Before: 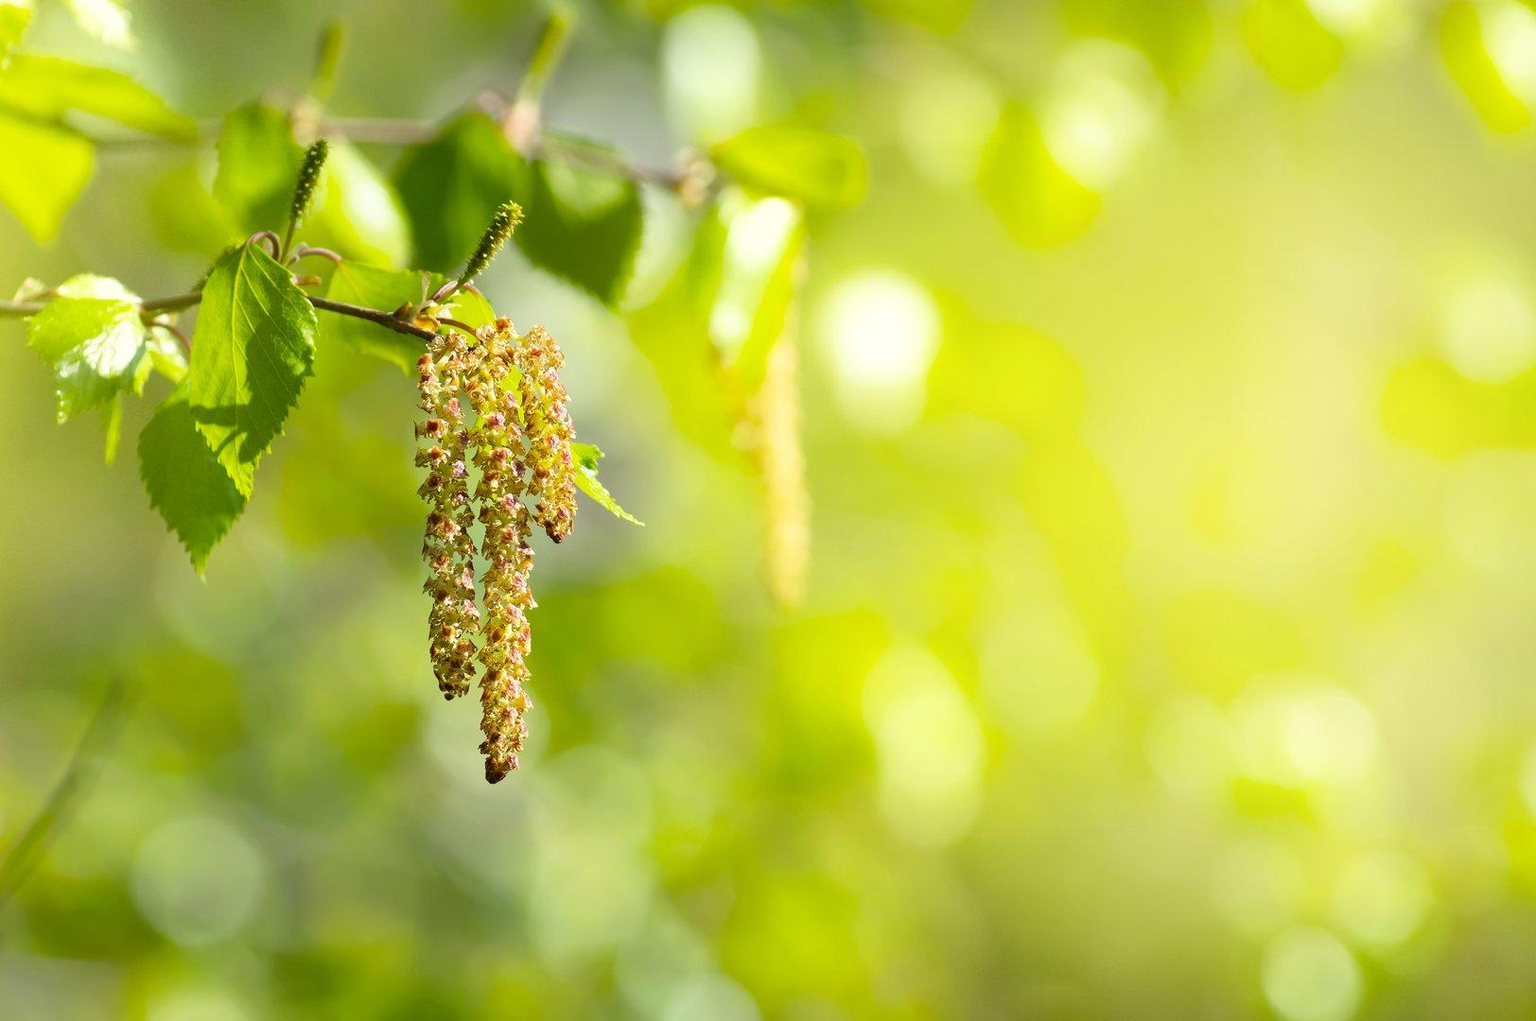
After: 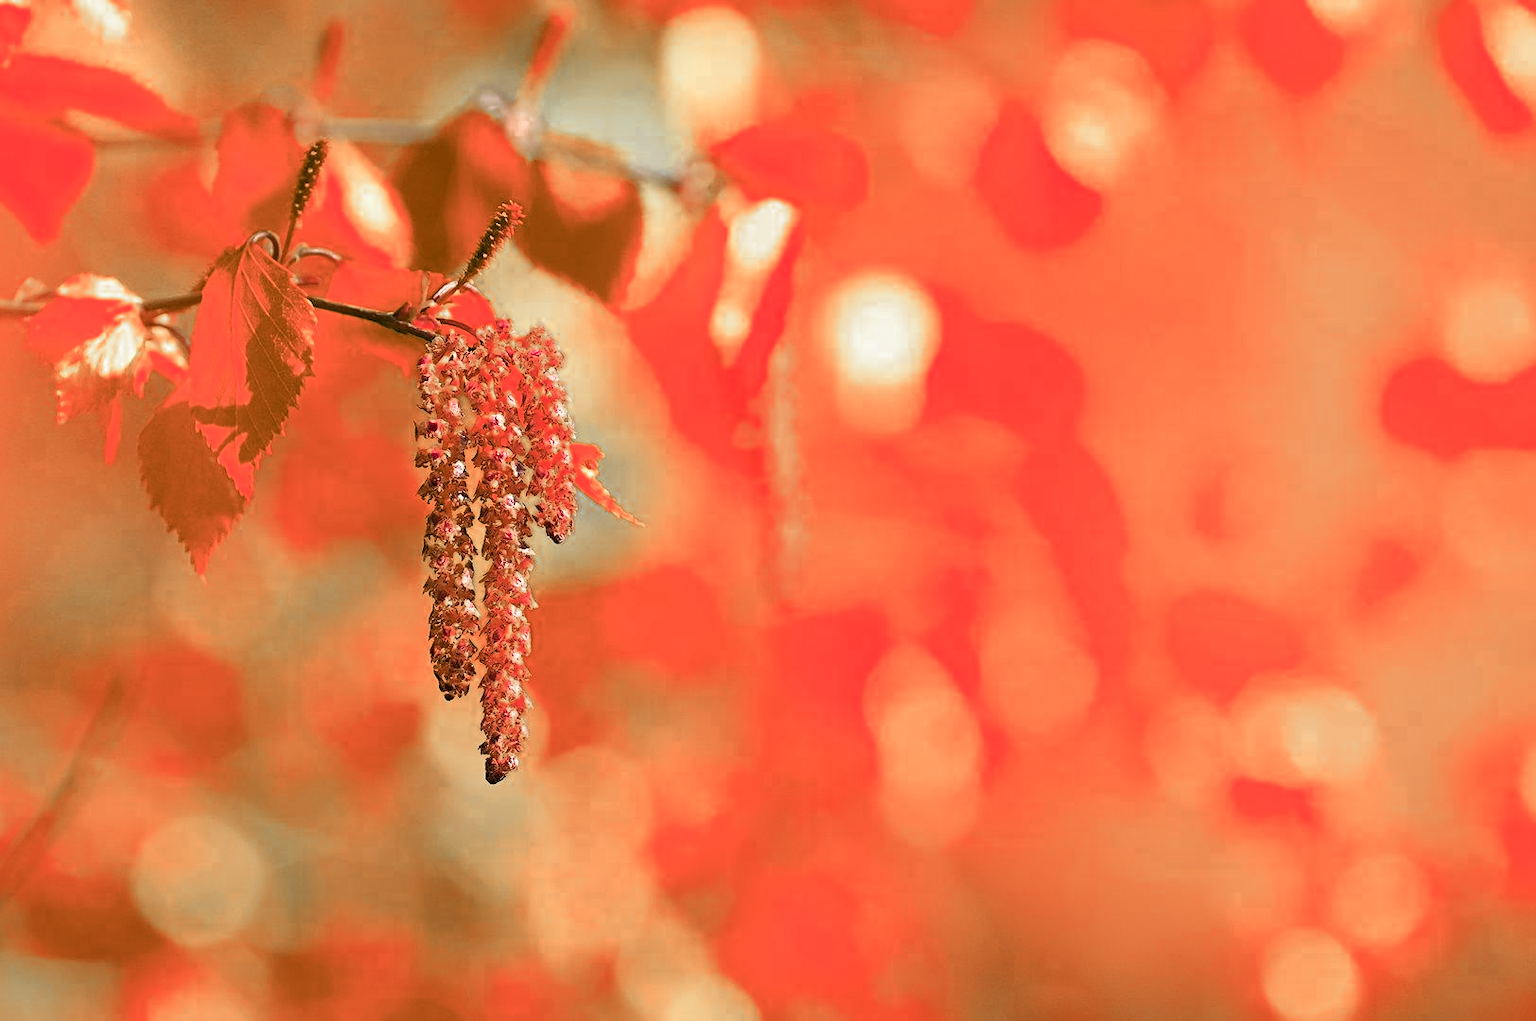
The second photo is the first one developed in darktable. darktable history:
contrast brightness saturation: contrast 0.204, brightness 0.168, saturation 0.223
sharpen: amount 0.493
color zones: curves: ch0 [(0.006, 0.385) (0.143, 0.563) (0.243, 0.321) (0.352, 0.464) (0.516, 0.456) (0.625, 0.5) (0.75, 0.5) (0.875, 0.5)]; ch1 [(0, 0.5) (0.134, 0.504) (0.246, 0.463) (0.421, 0.515) (0.5, 0.56) (0.625, 0.5) (0.75, 0.5) (0.875, 0.5)]; ch2 [(0, 0.5) (0.131, 0.426) (0.307, 0.289) (0.38, 0.188) (0.513, 0.216) (0.625, 0.548) (0.75, 0.468) (0.838, 0.396) (0.971, 0.311)]
